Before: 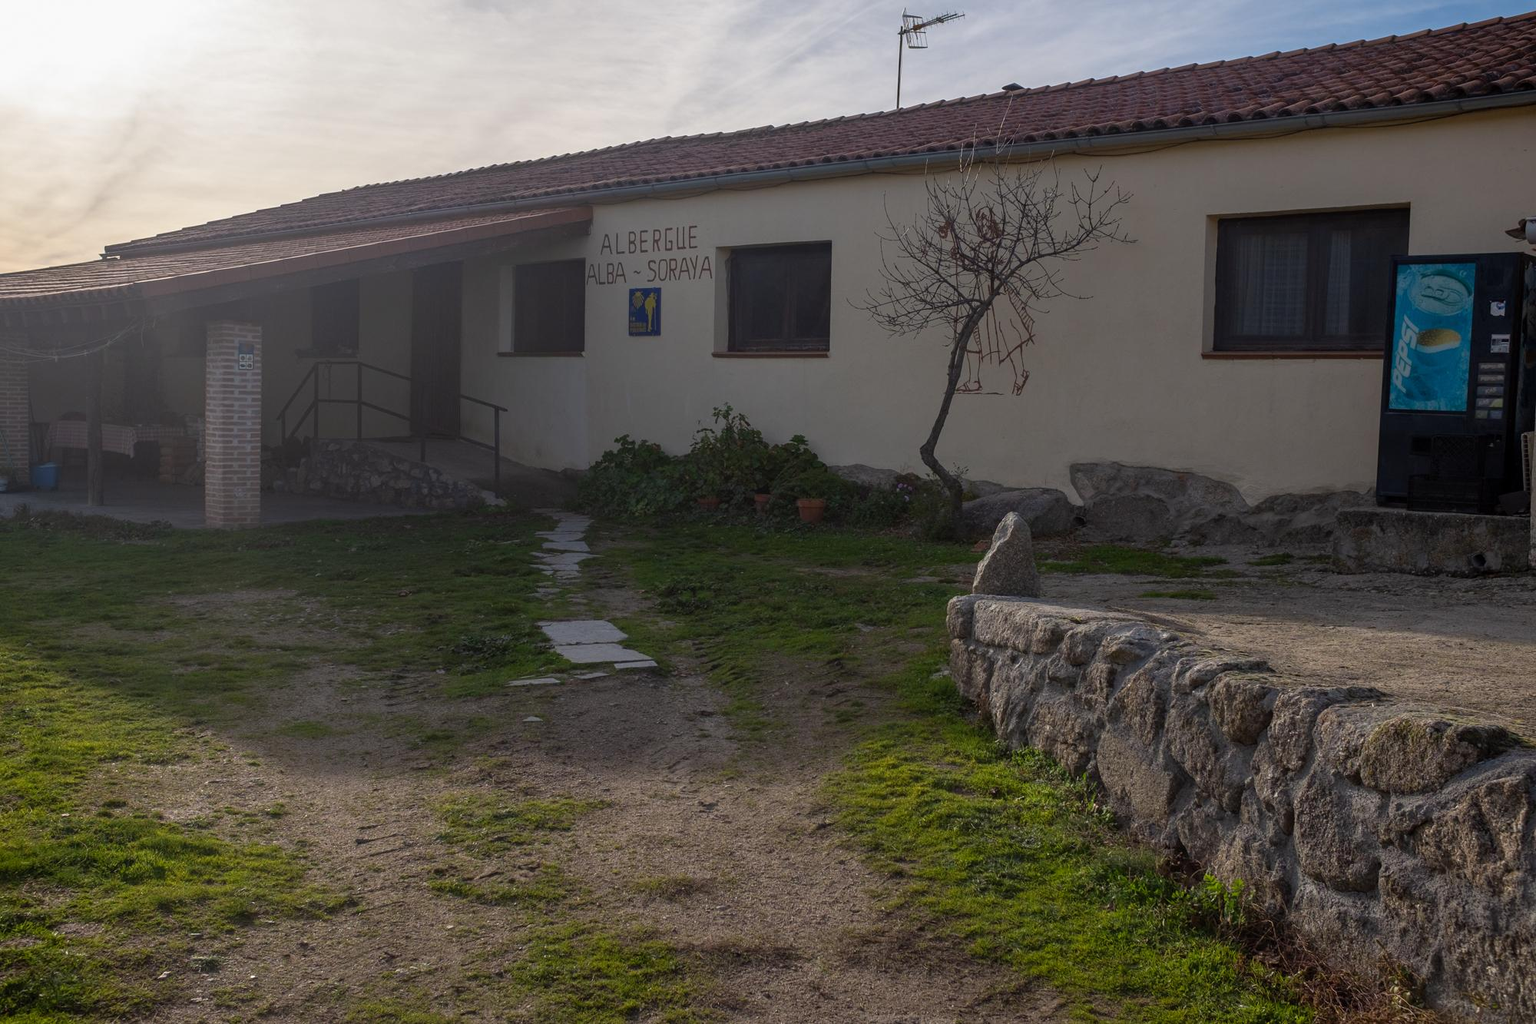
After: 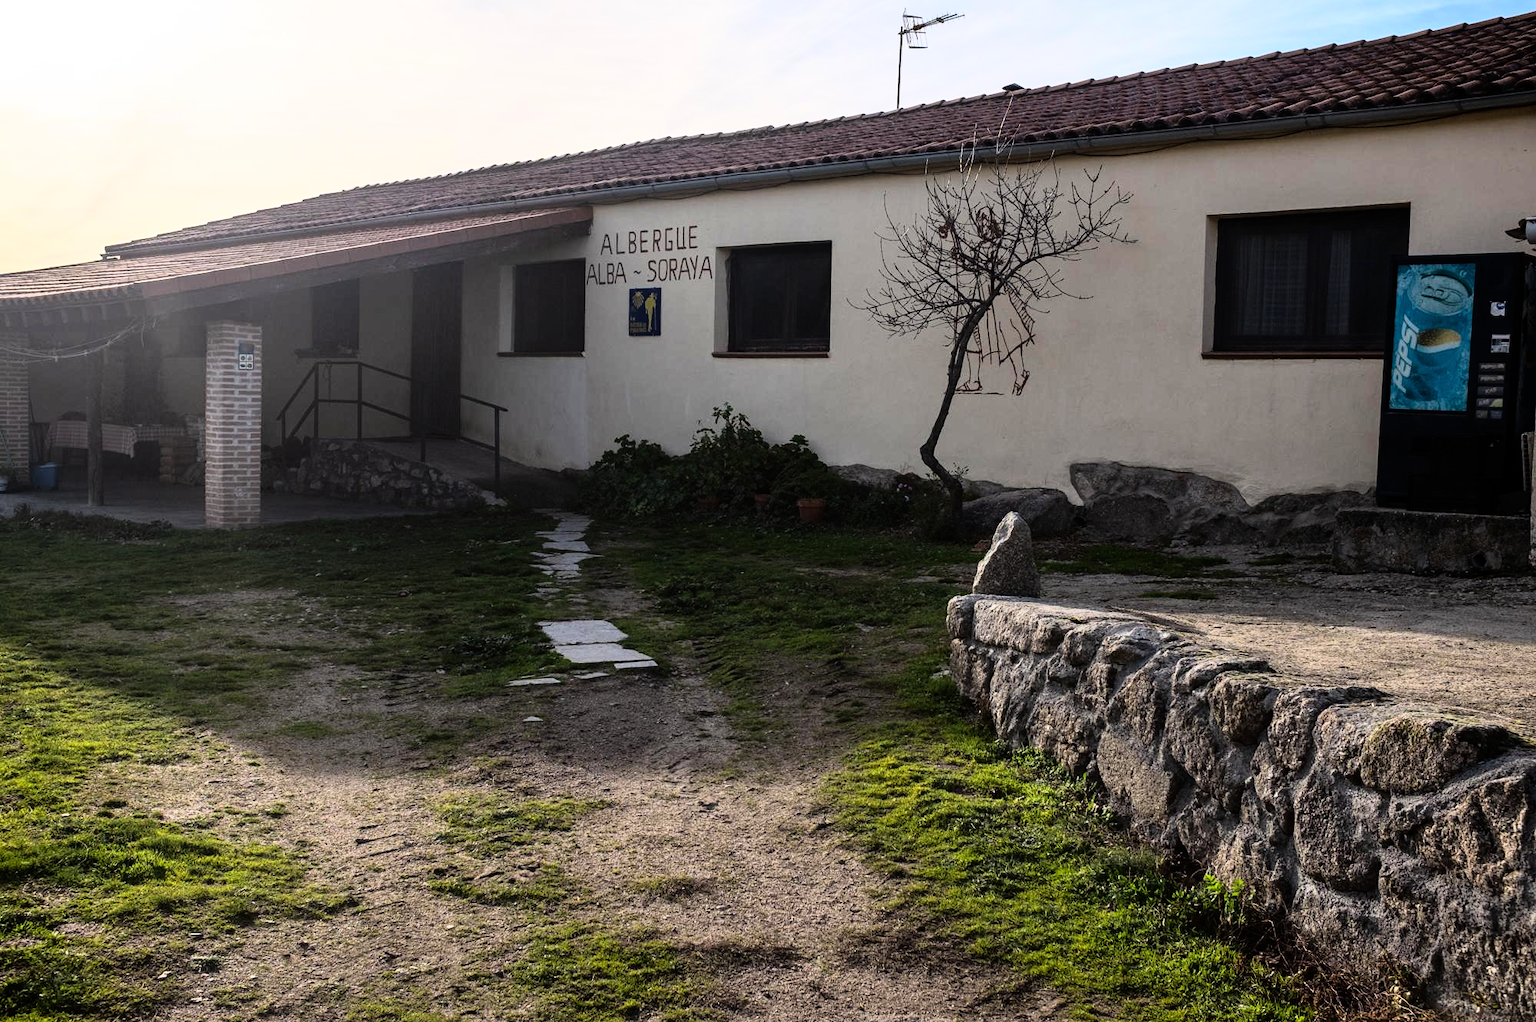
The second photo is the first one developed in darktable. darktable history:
rgb curve: curves: ch0 [(0, 0) (0.21, 0.15) (0.24, 0.21) (0.5, 0.75) (0.75, 0.96) (0.89, 0.99) (1, 1)]; ch1 [(0, 0.02) (0.21, 0.13) (0.25, 0.2) (0.5, 0.67) (0.75, 0.9) (0.89, 0.97) (1, 1)]; ch2 [(0, 0.02) (0.21, 0.13) (0.25, 0.2) (0.5, 0.67) (0.75, 0.9) (0.89, 0.97) (1, 1)], compensate middle gray true
tone equalizer: on, module defaults
crop: bottom 0.071%
